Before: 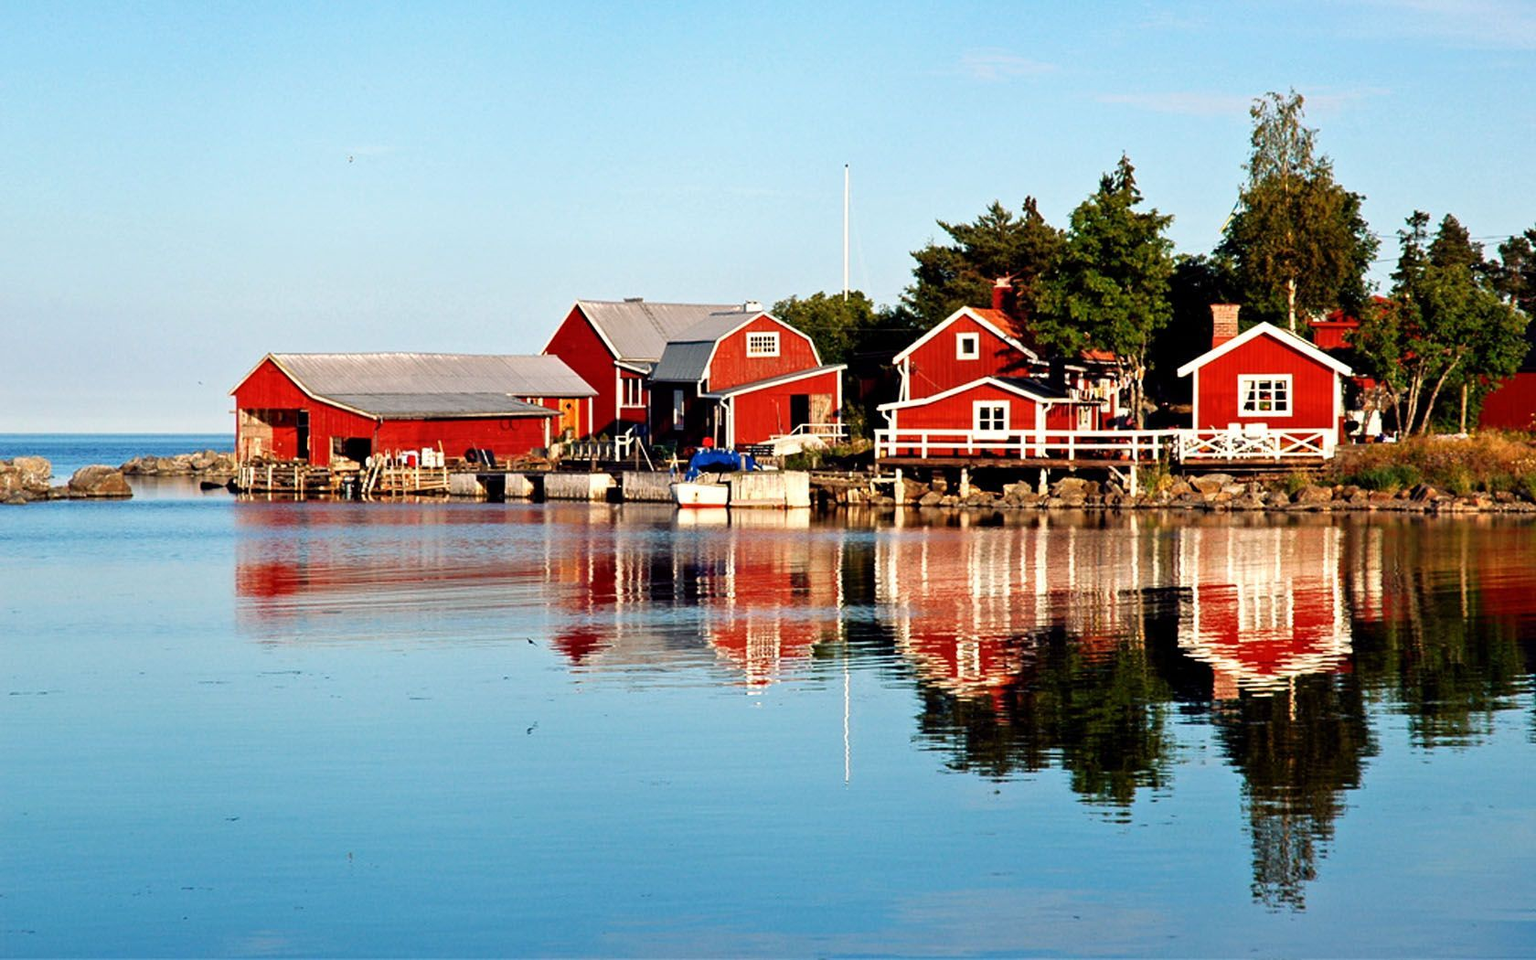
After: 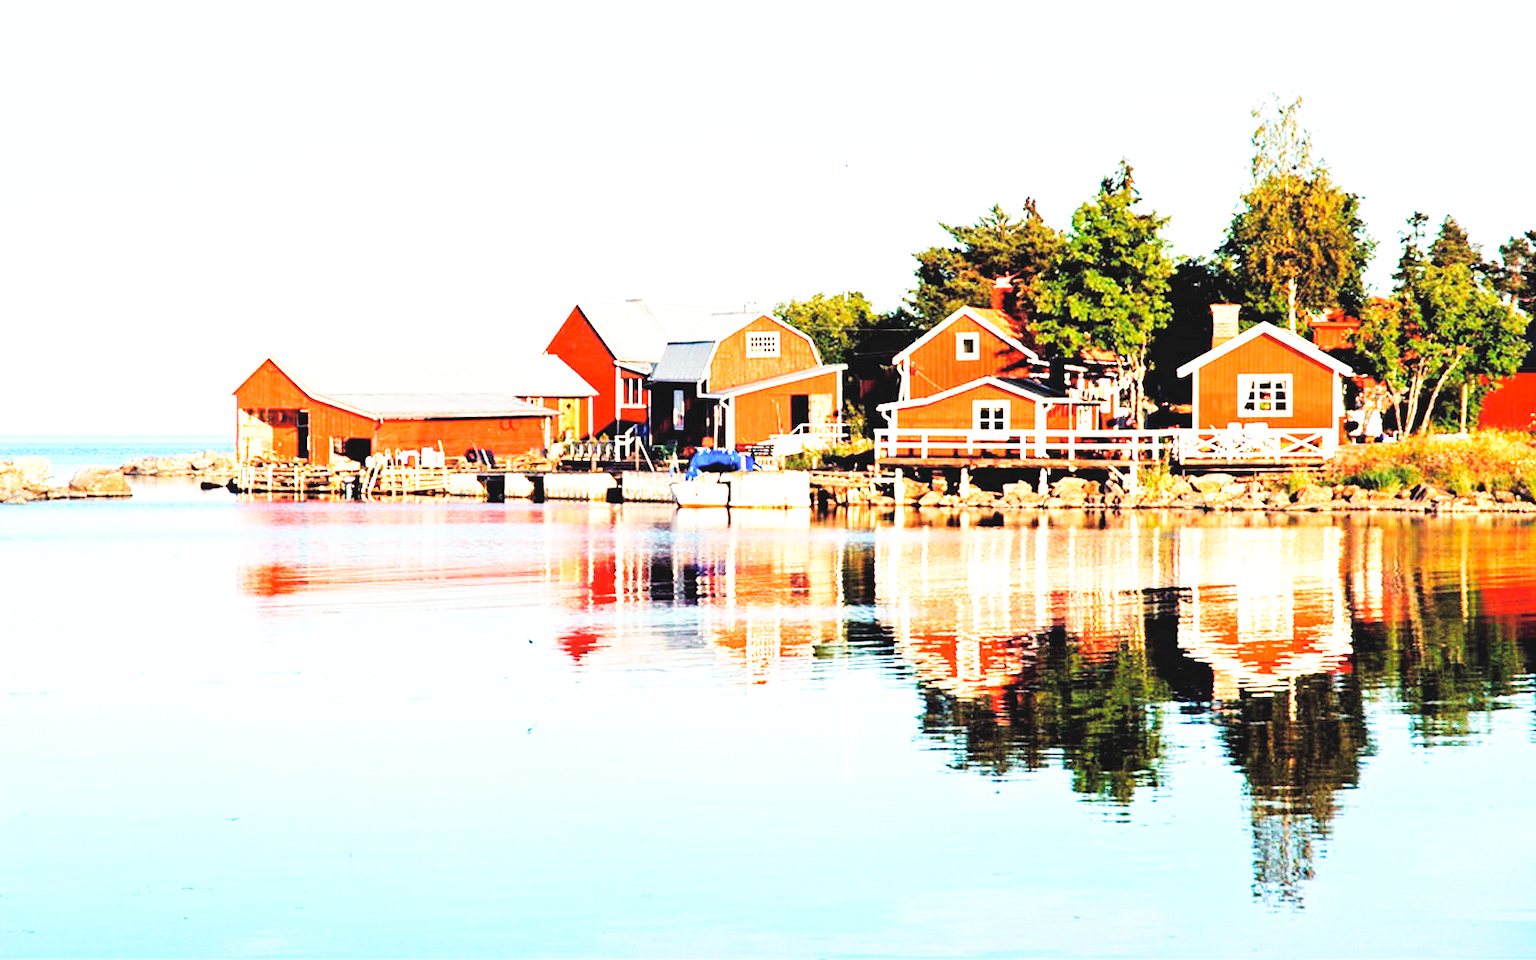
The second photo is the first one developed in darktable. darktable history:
exposure: black level correction 0, exposure 0.95 EV, compensate exposure bias true, compensate highlight preservation false
base curve: curves: ch0 [(0, 0.003) (0.001, 0.002) (0.006, 0.004) (0.02, 0.022) (0.048, 0.086) (0.094, 0.234) (0.162, 0.431) (0.258, 0.629) (0.385, 0.8) (0.548, 0.918) (0.751, 0.988) (1, 1)], preserve colors none
contrast brightness saturation: brightness 0.28
